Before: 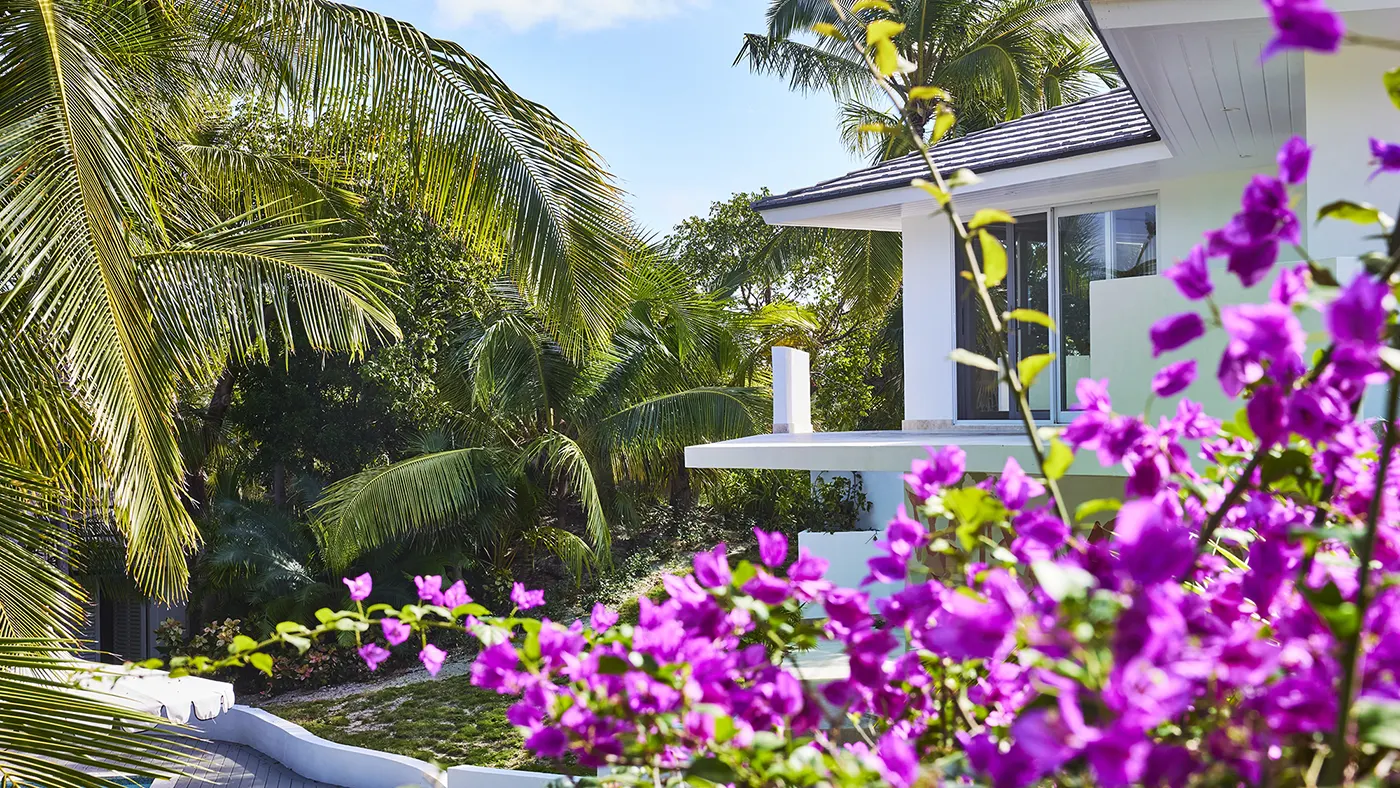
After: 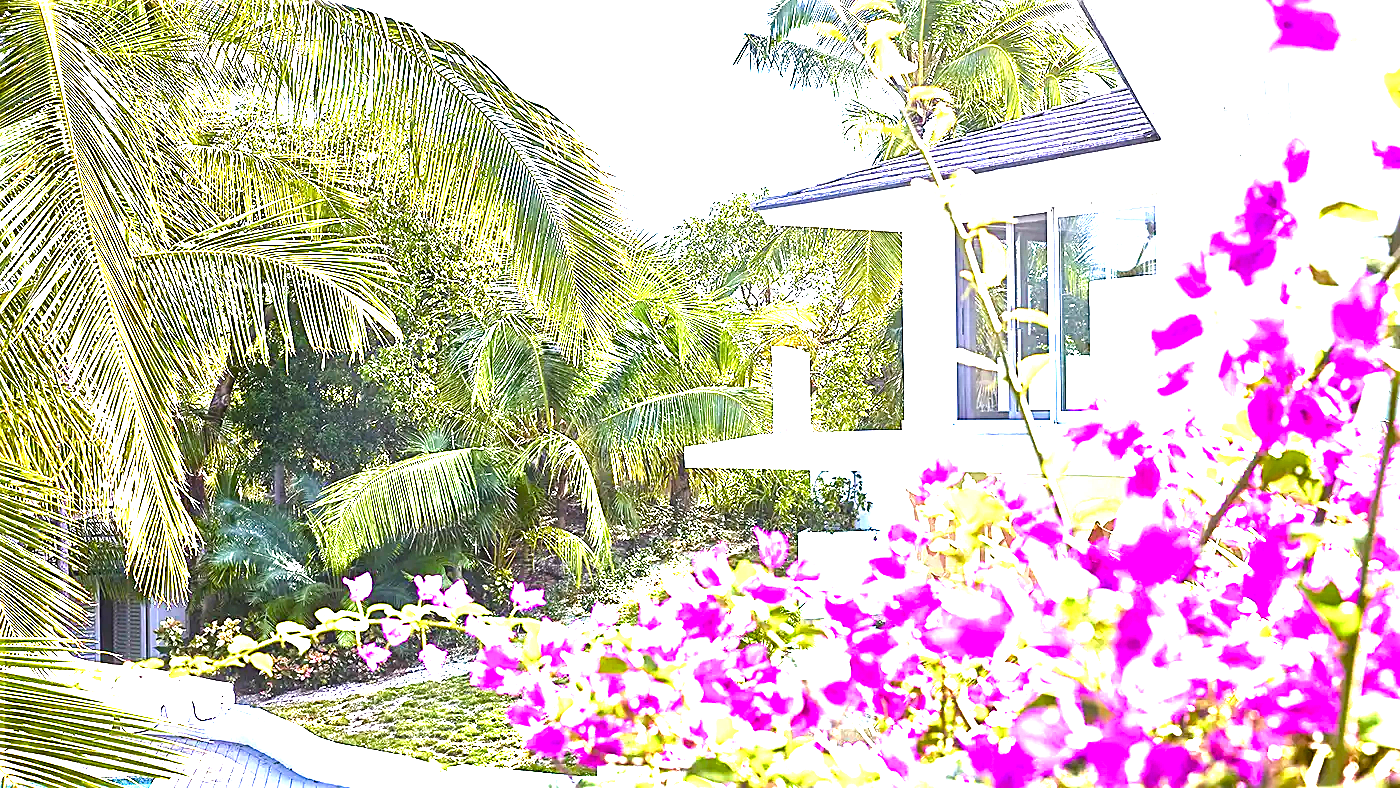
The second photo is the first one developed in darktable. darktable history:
color balance rgb: highlights gain › chroma 0.253%, highlights gain › hue 332.78°, perceptual saturation grading › global saturation 20%, perceptual saturation grading › highlights -50.104%, perceptual saturation grading › shadows 30.539%, perceptual brilliance grading › global brilliance -4.21%, perceptual brilliance grading › highlights 24.839%, perceptual brilliance grading › mid-tones 6.917%, perceptual brilliance grading › shadows -5.103%, global vibrance 39.436%
sharpen: amount 0.497
exposure: exposure 1.997 EV, compensate exposure bias true, compensate highlight preservation false
tone equalizer: -8 EV -0.744 EV, -7 EV -0.713 EV, -6 EV -0.57 EV, -5 EV -0.385 EV, -3 EV 0.391 EV, -2 EV 0.6 EV, -1 EV 0.677 EV, +0 EV 0.751 EV
